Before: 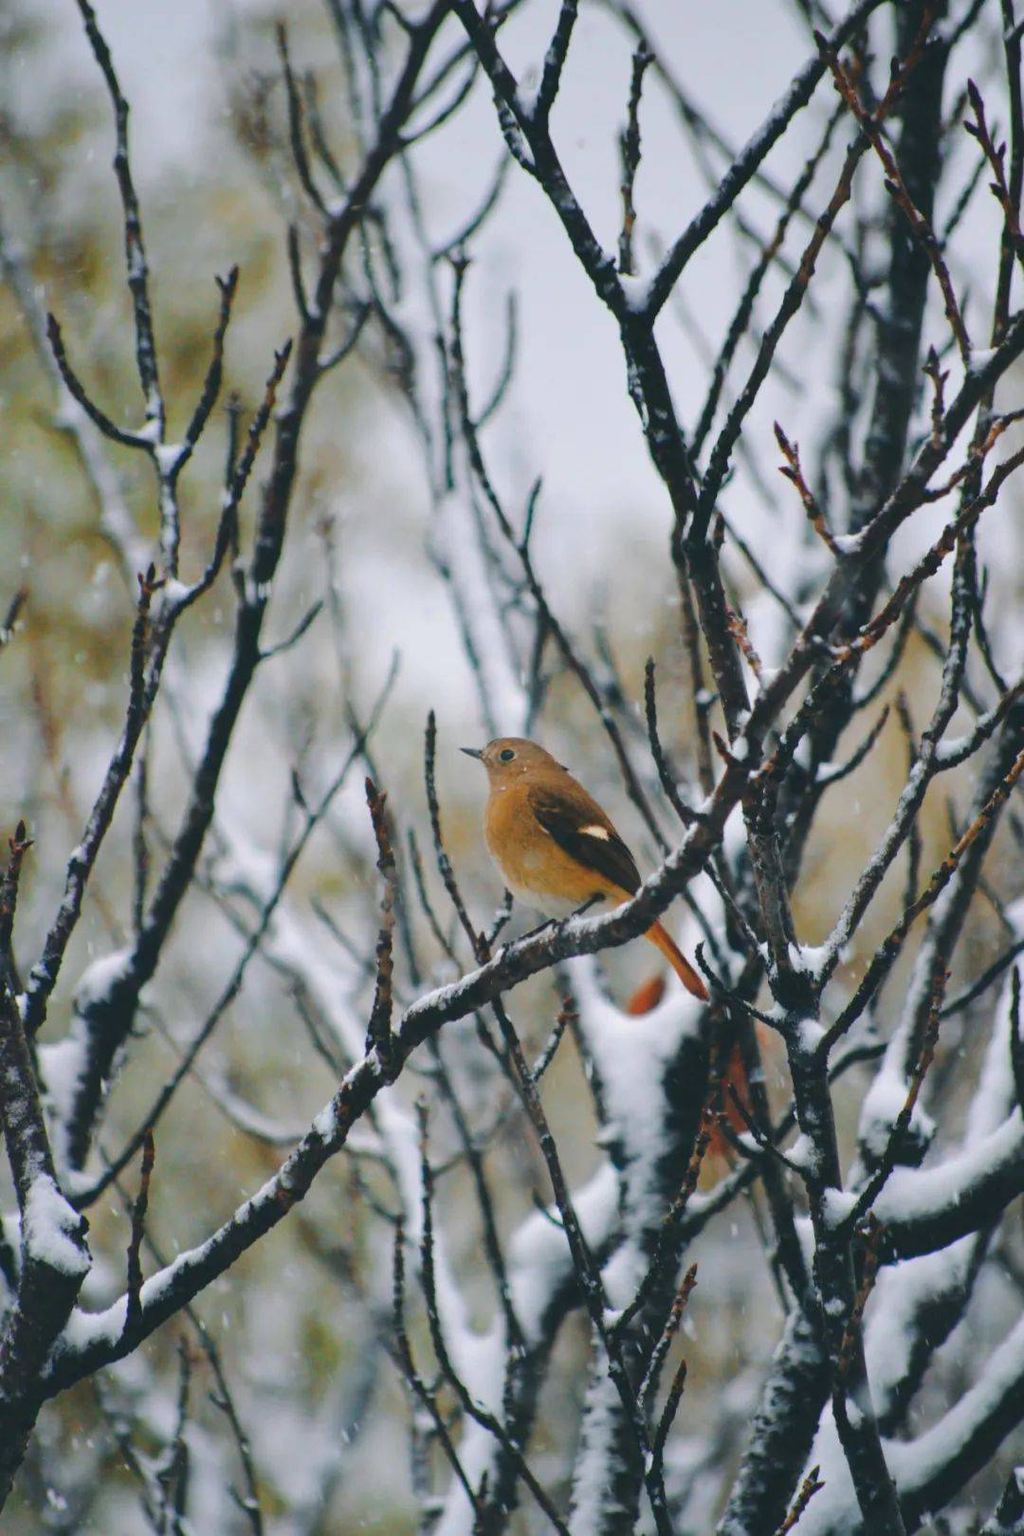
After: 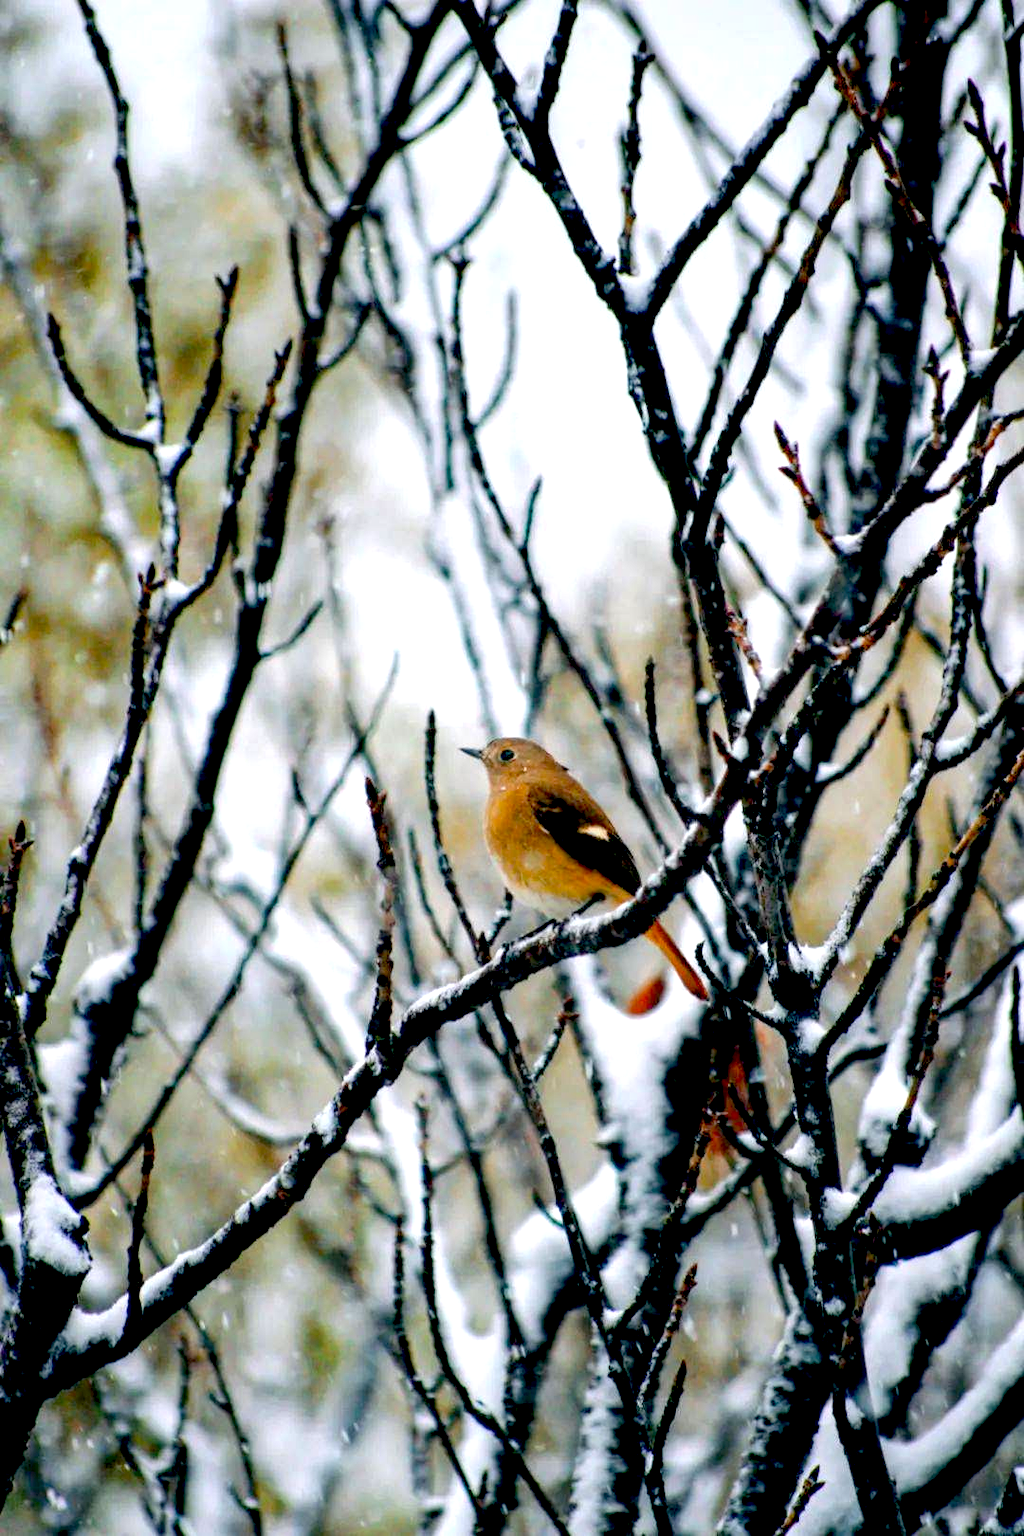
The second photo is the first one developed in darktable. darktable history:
local contrast: shadows 94%
exposure: black level correction 0.035, exposure 0.9 EV, compensate highlight preservation false
